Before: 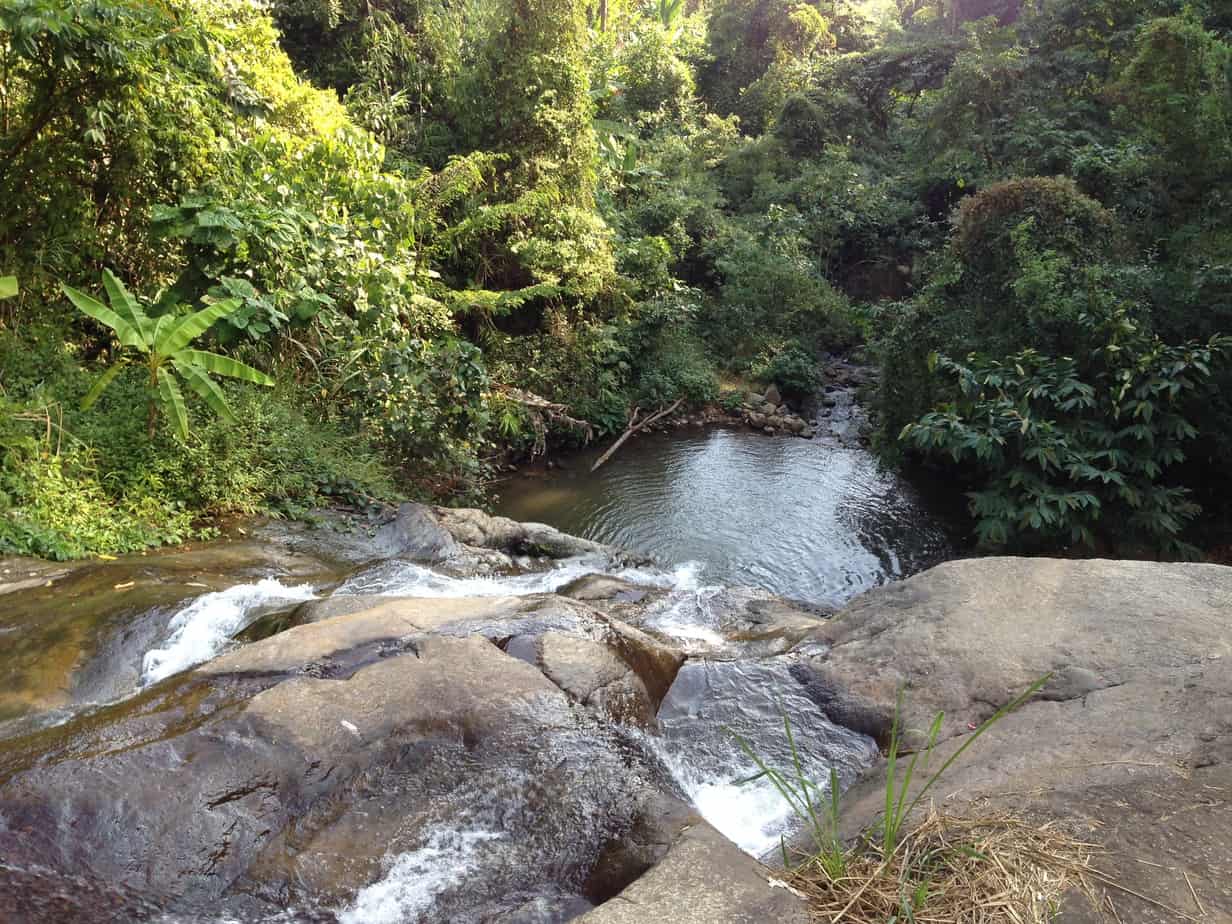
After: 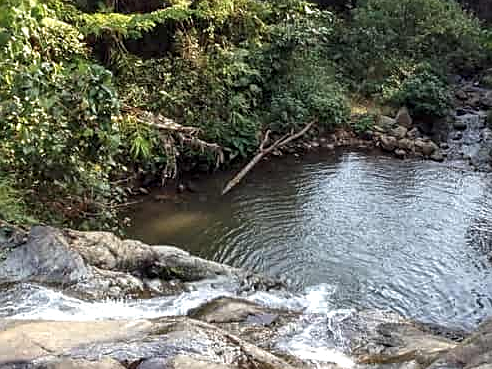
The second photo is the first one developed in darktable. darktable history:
local contrast: detail 130%
crop: left 30%, top 30%, right 30%, bottom 30%
sharpen: on, module defaults
